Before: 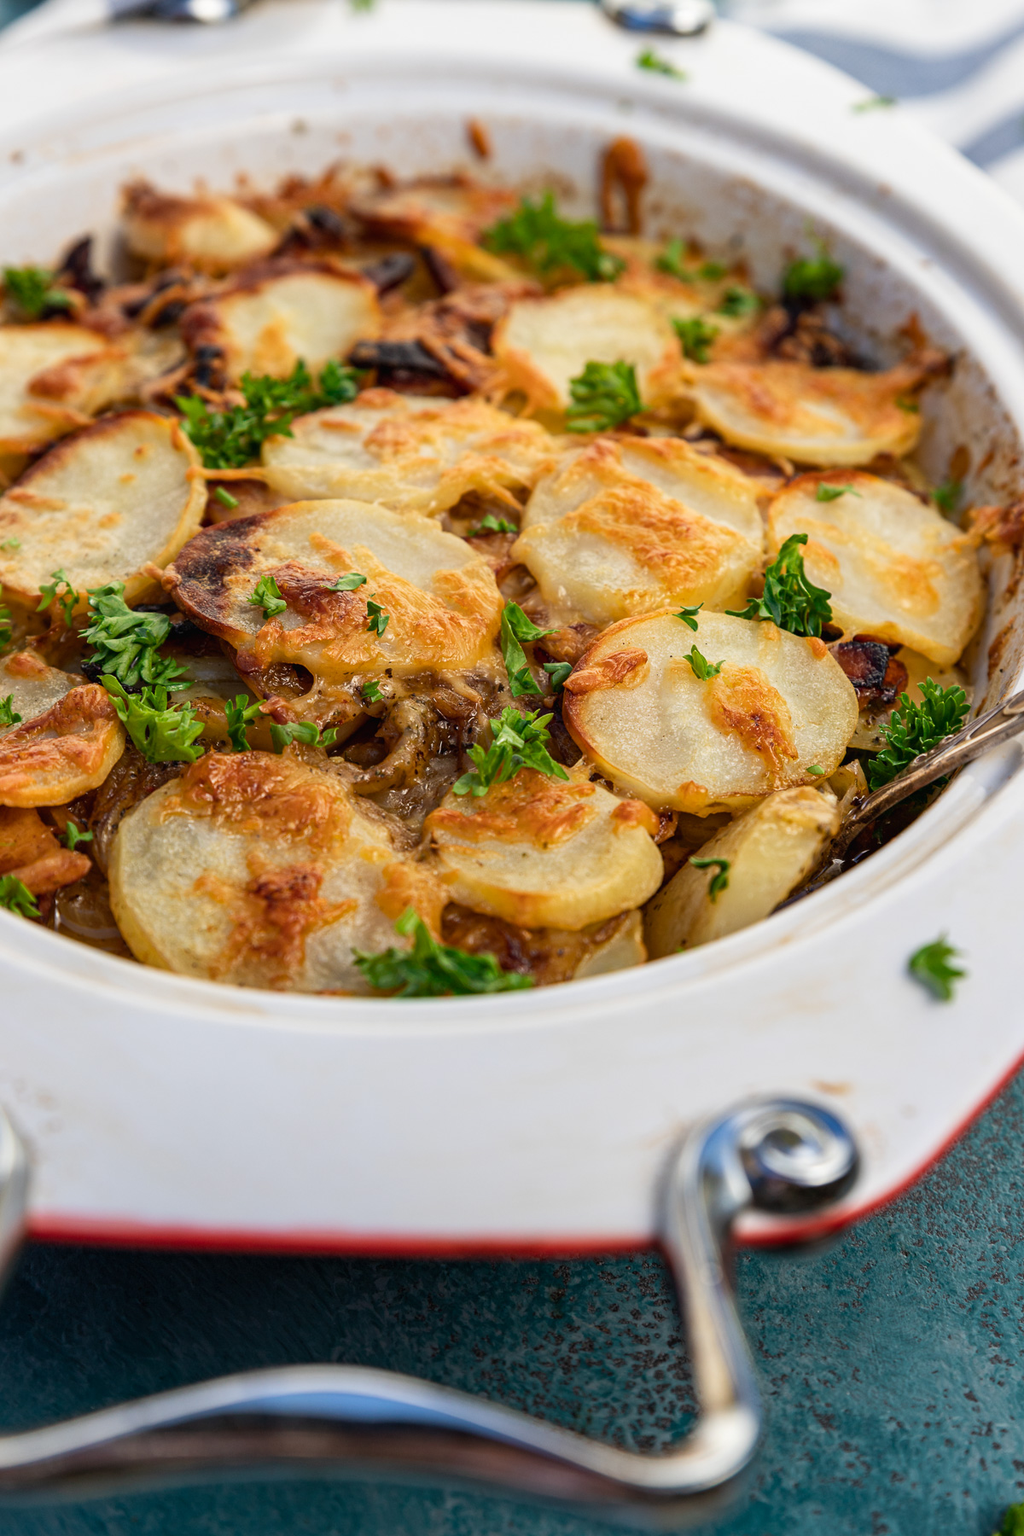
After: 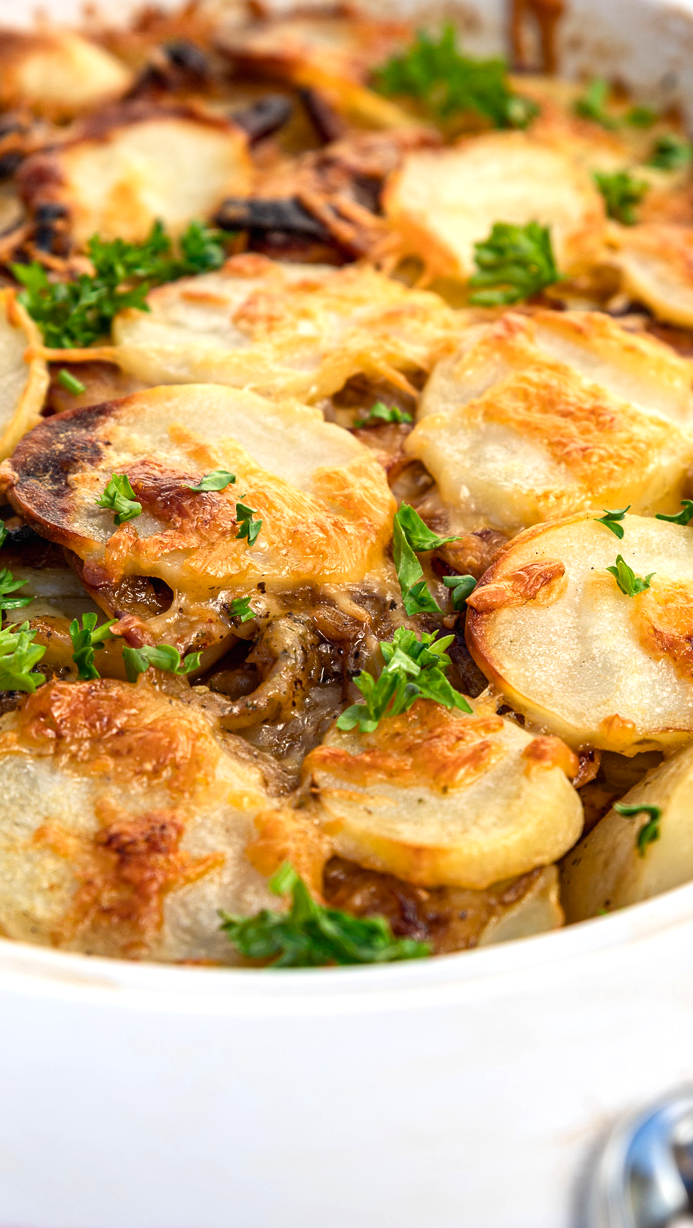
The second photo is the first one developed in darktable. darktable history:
exposure: black level correction 0.001, exposure 0.5 EV, compensate exposure bias true, compensate highlight preservation false
crop: left 16.202%, top 11.208%, right 26.045%, bottom 20.557%
